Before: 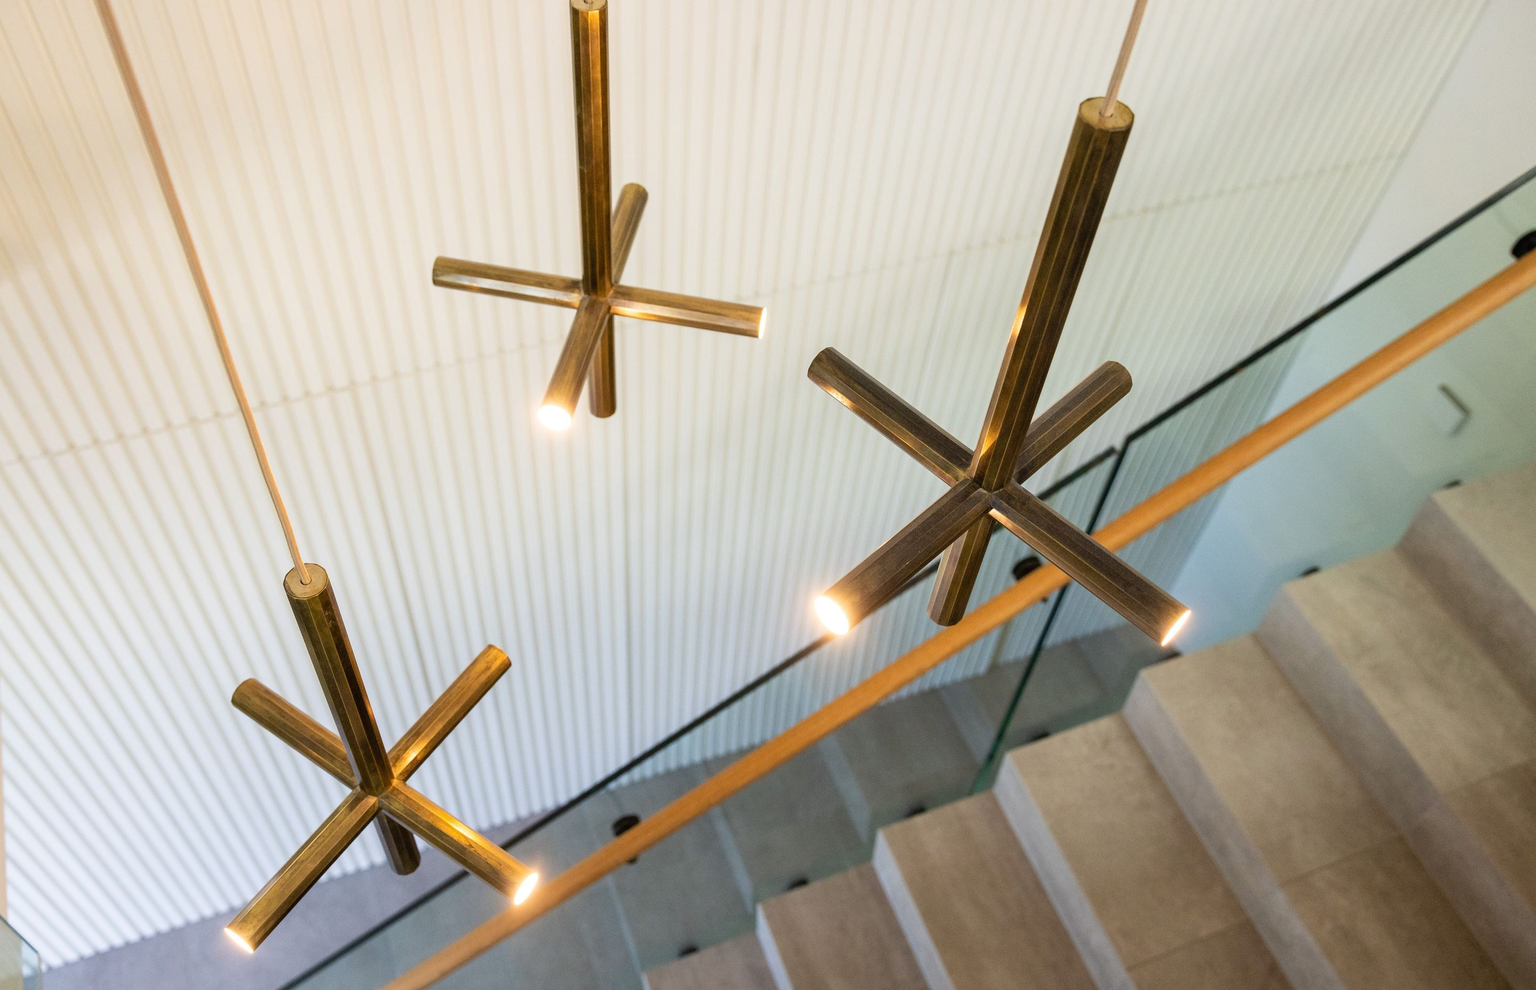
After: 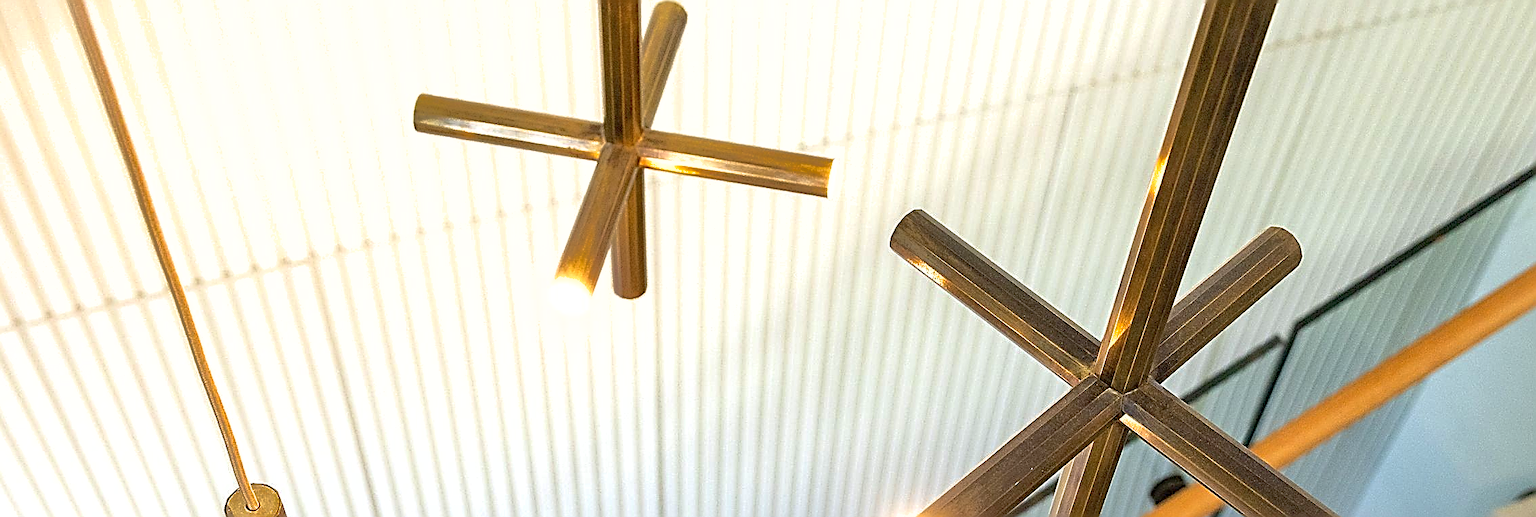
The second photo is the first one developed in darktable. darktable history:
exposure: exposure 0.498 EV, compensate exposure bias true, compensate highlight preservation false
shadows and highlights: on, module defaults
sharpen: amount 1.844
crop: left 6.956%, top 18.479%, right 14.256%, bottom 40.256%
